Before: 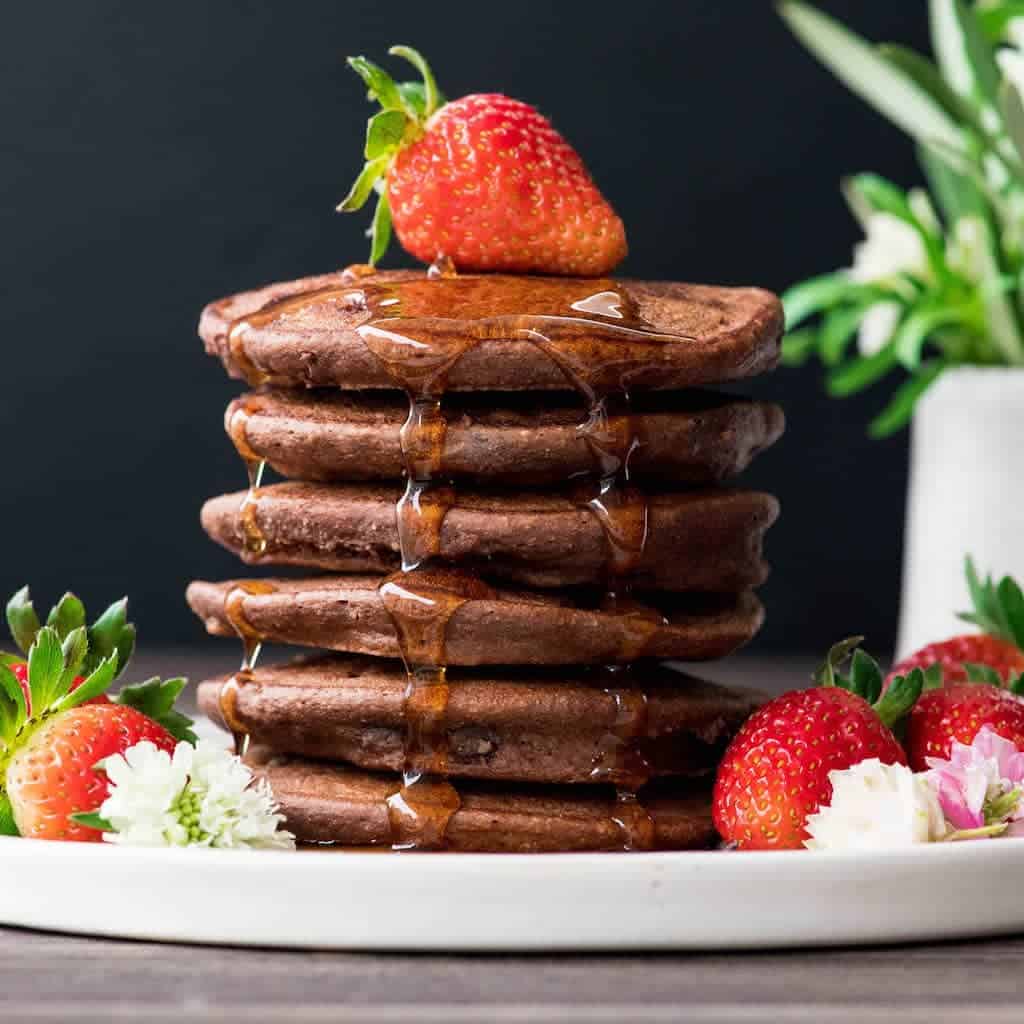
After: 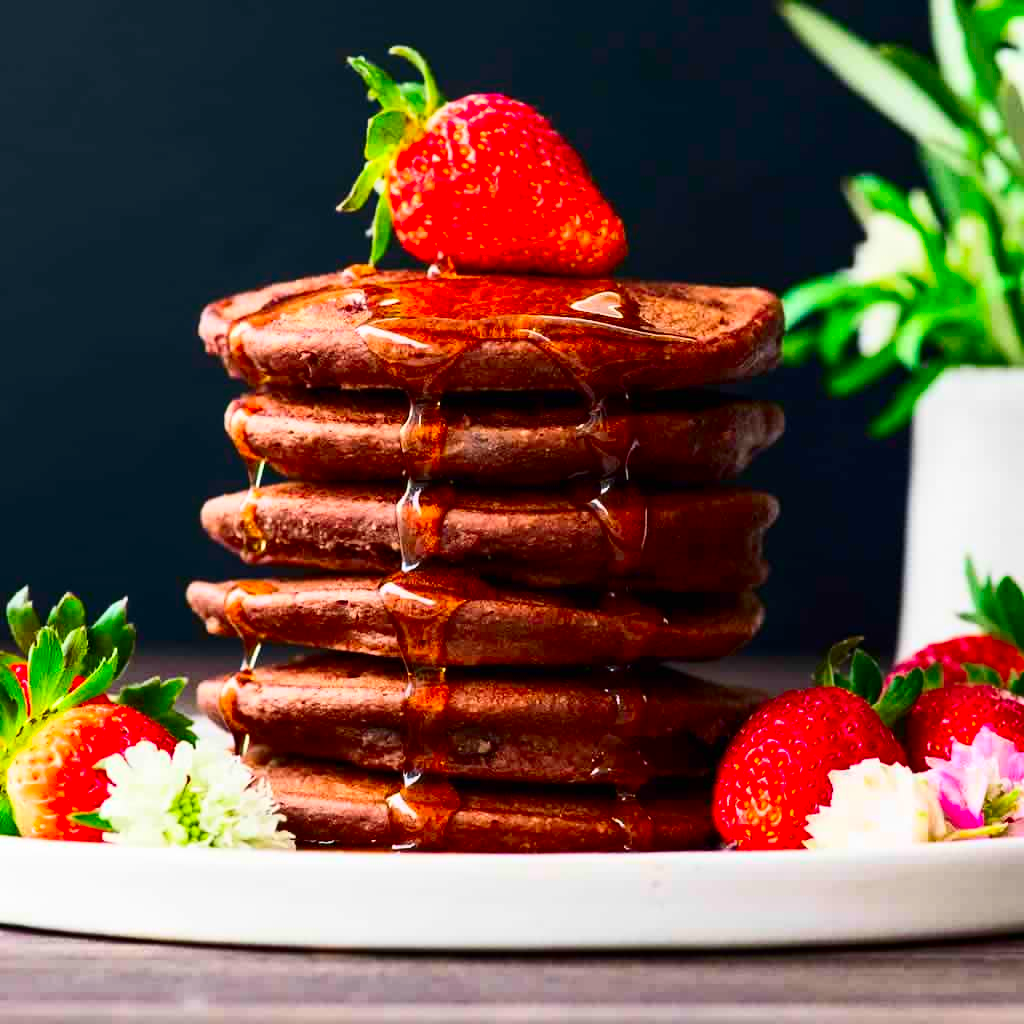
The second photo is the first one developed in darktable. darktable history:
contrast brightness saturation: contrast 0.259, brightness 0.017, saturation 0.889
